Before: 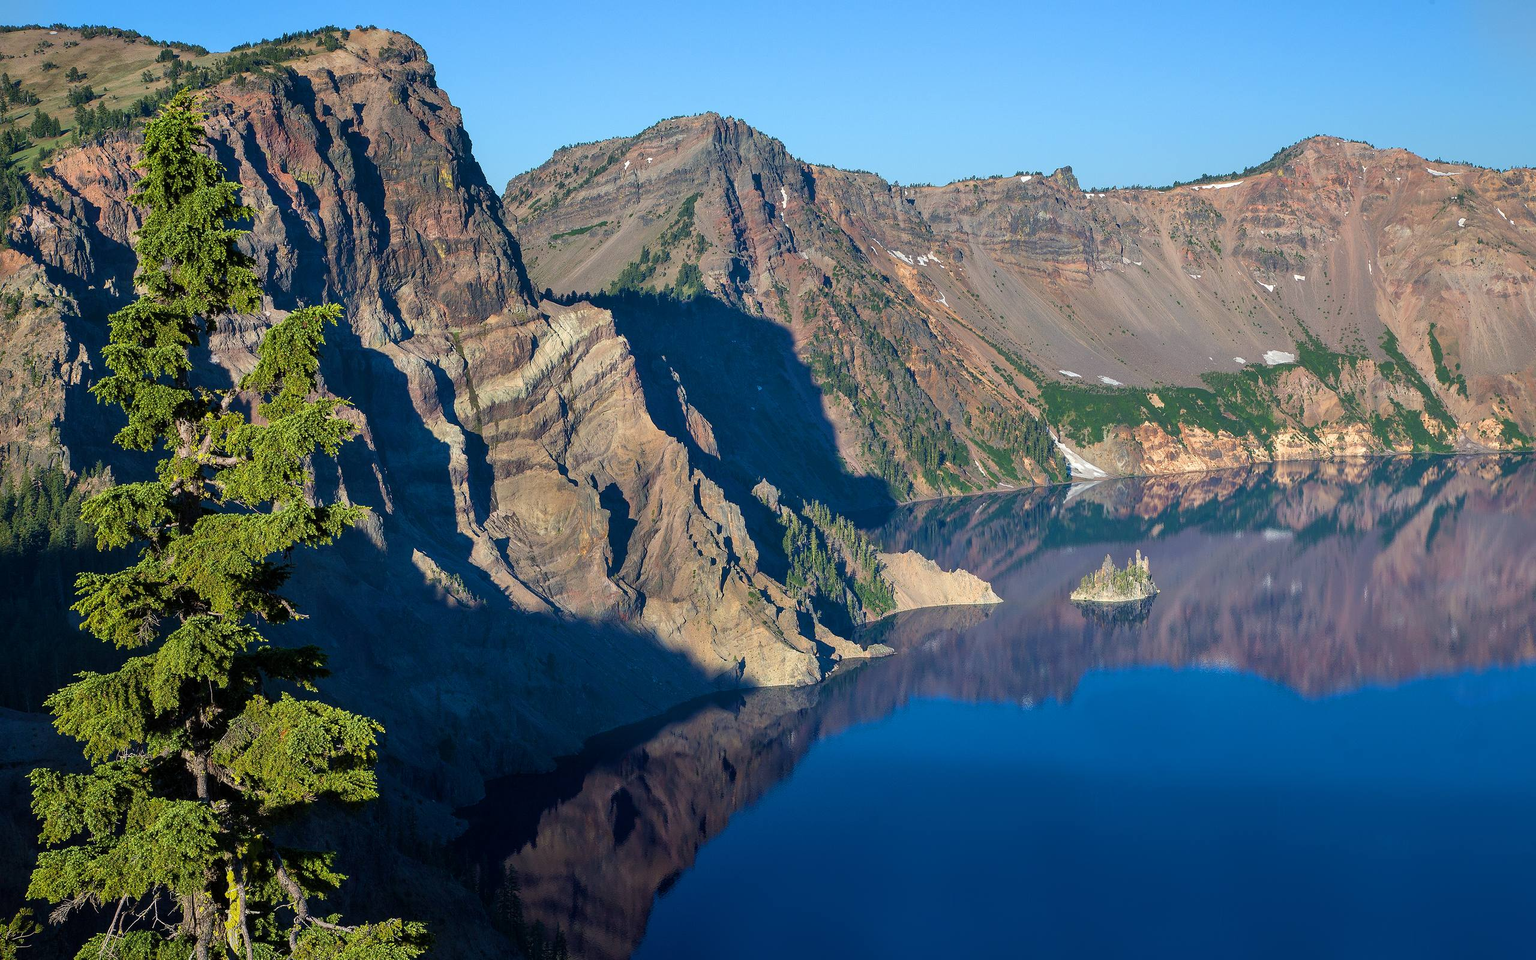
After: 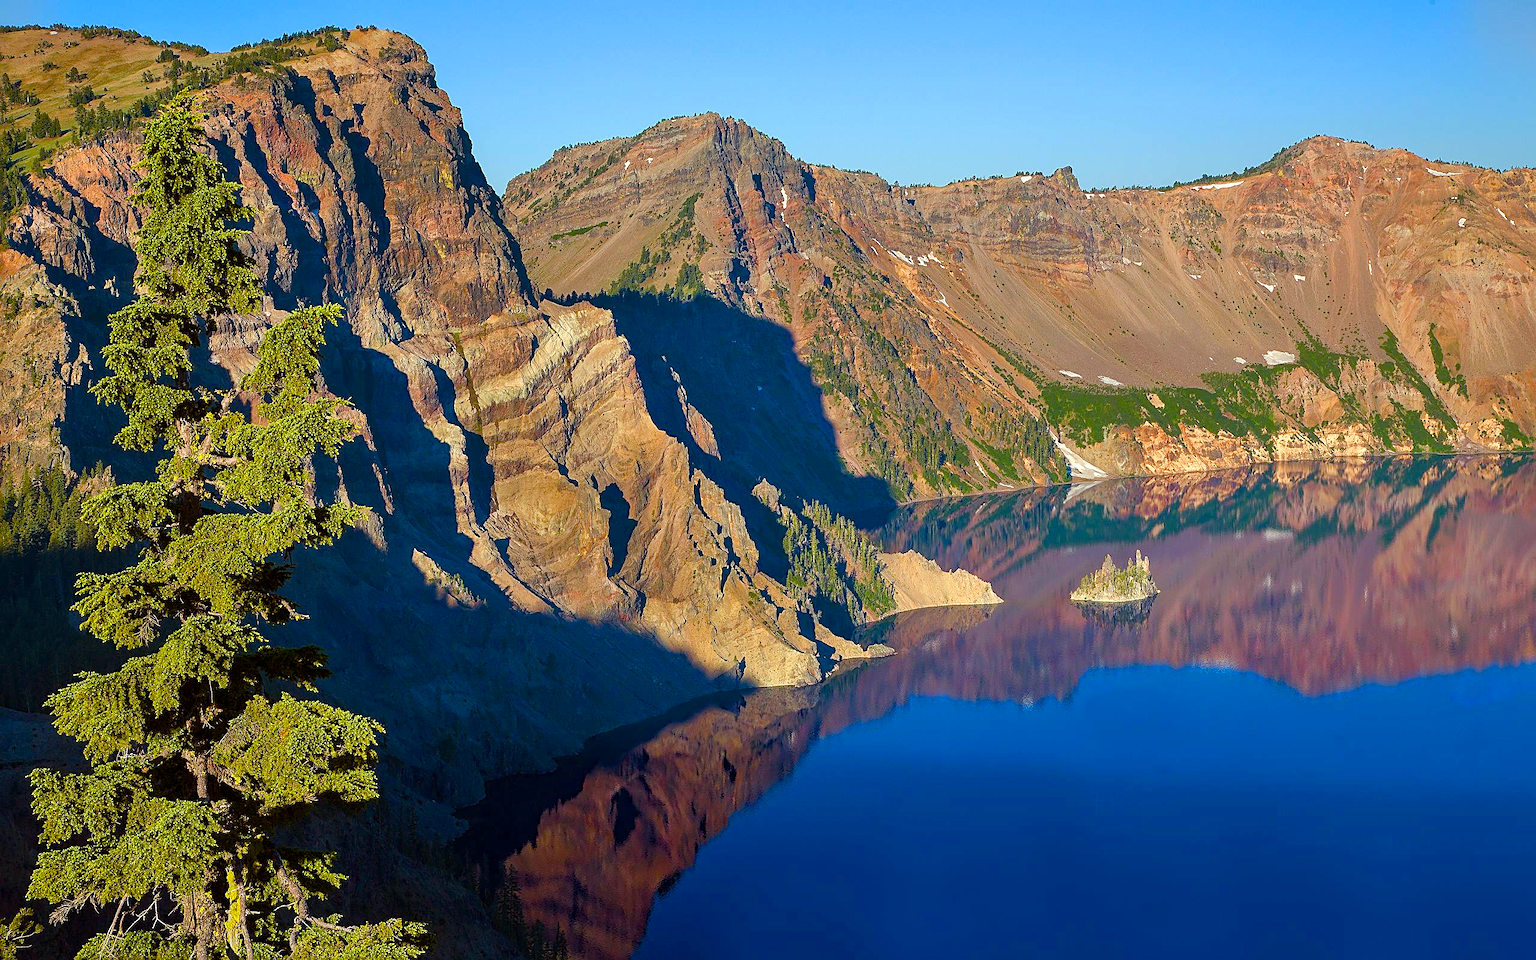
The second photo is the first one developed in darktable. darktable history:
sharpen: on, module defaults
haze removal: compatibility mode true, adaptive false
color balance rgb: power › luminance 9.784%, power › chroma 2.815%, power › hue 57.35°, linear chroma grading › global chroma 8.738%, perceptual saturation grading › global saturation 20%, perceptual saturation grading › highlights -25.457%, perceptual saturation grading › shadows 49.713%
